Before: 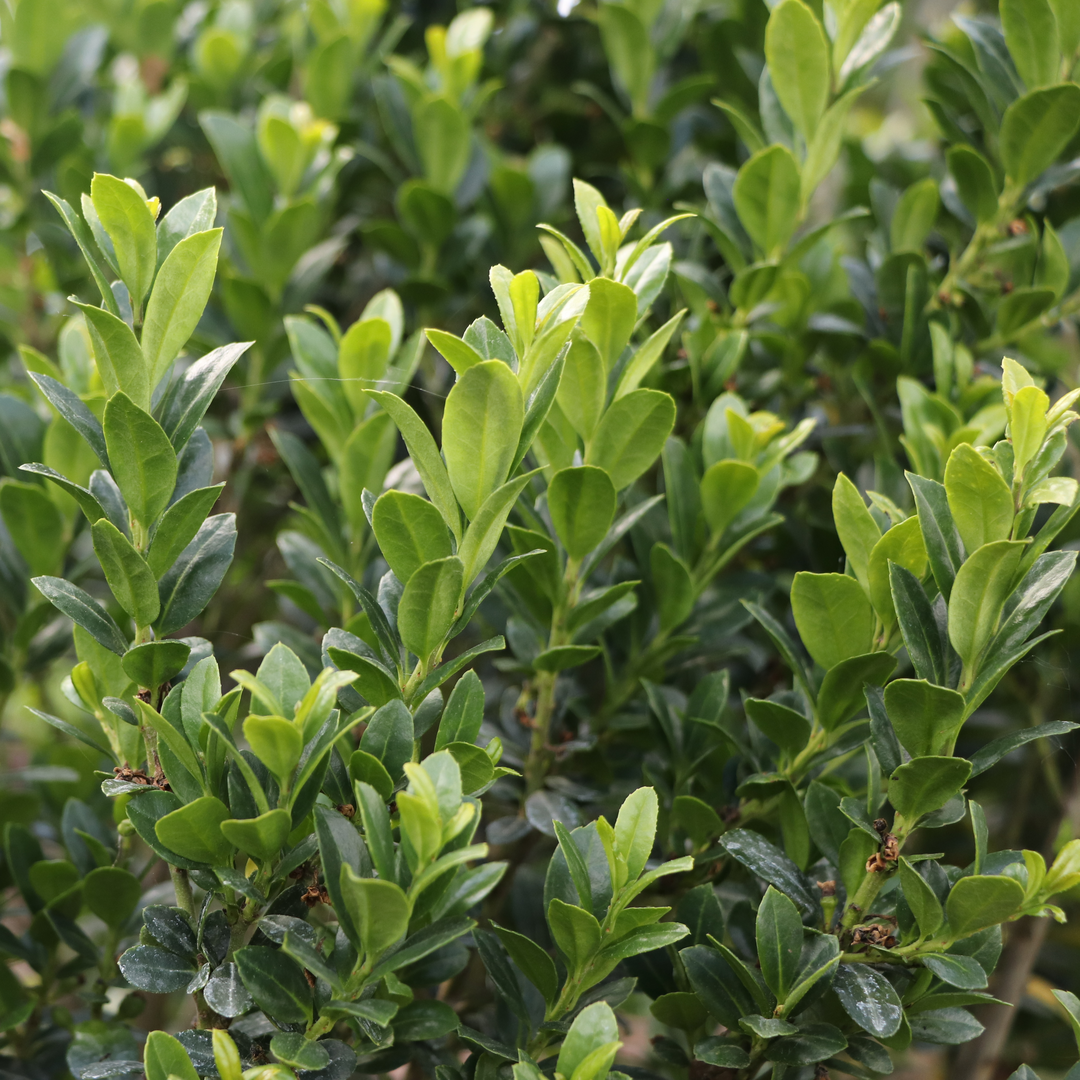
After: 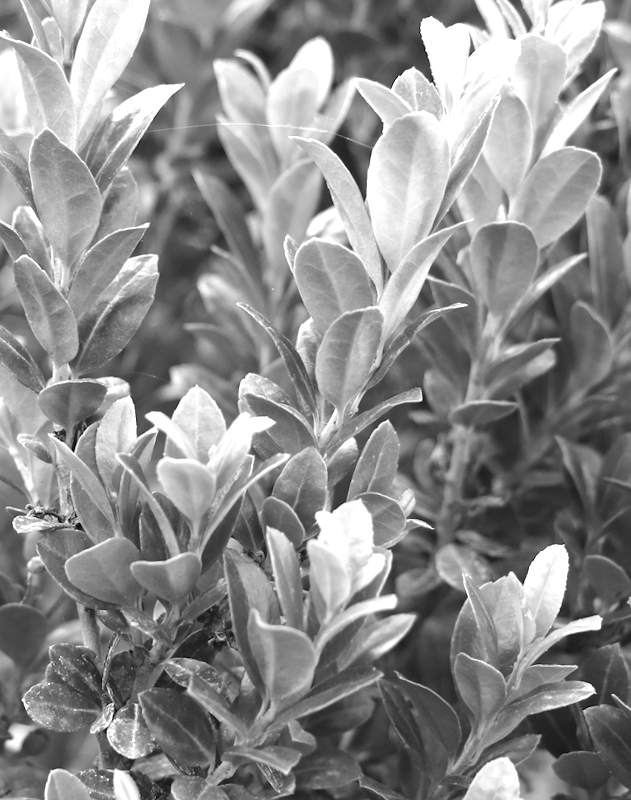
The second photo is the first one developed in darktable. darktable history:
contrast brightness saturation: saturation -1
crop: left 8.966%, top 23.852%, right 34.699%, bottom 4.703%
rotate and perspective: rotation 2.27°, automatic cropping off
exposure: black level correction 0, exposure 1 EV, compensate exposure bias true, compensate highlight preservation false
